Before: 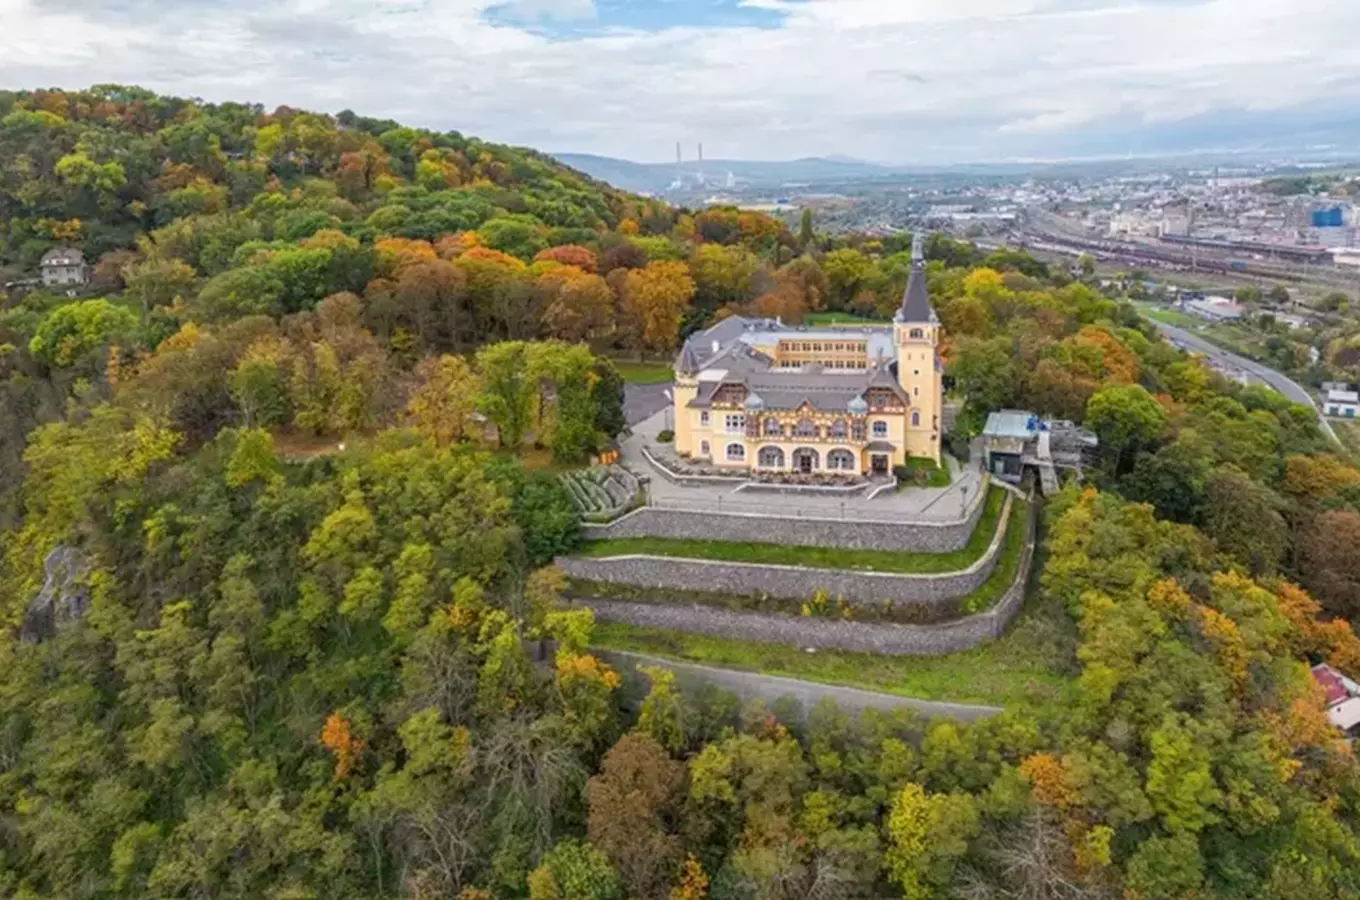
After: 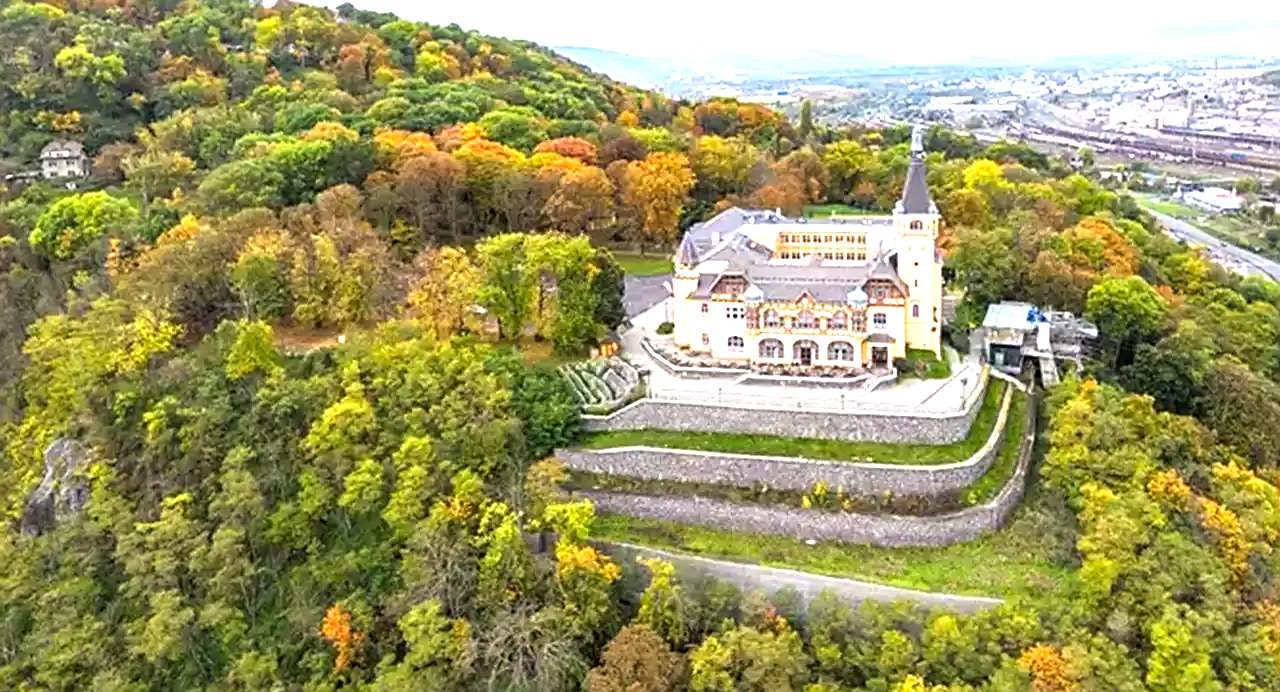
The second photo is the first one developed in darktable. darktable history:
sharpen: on, module defaults
levels: gray 50.76%, levels [0.012, 0.367, 0.697]
crop and rotate: angle 0.048°, top 12.001%, right 5.737%, bottom 10.972%
